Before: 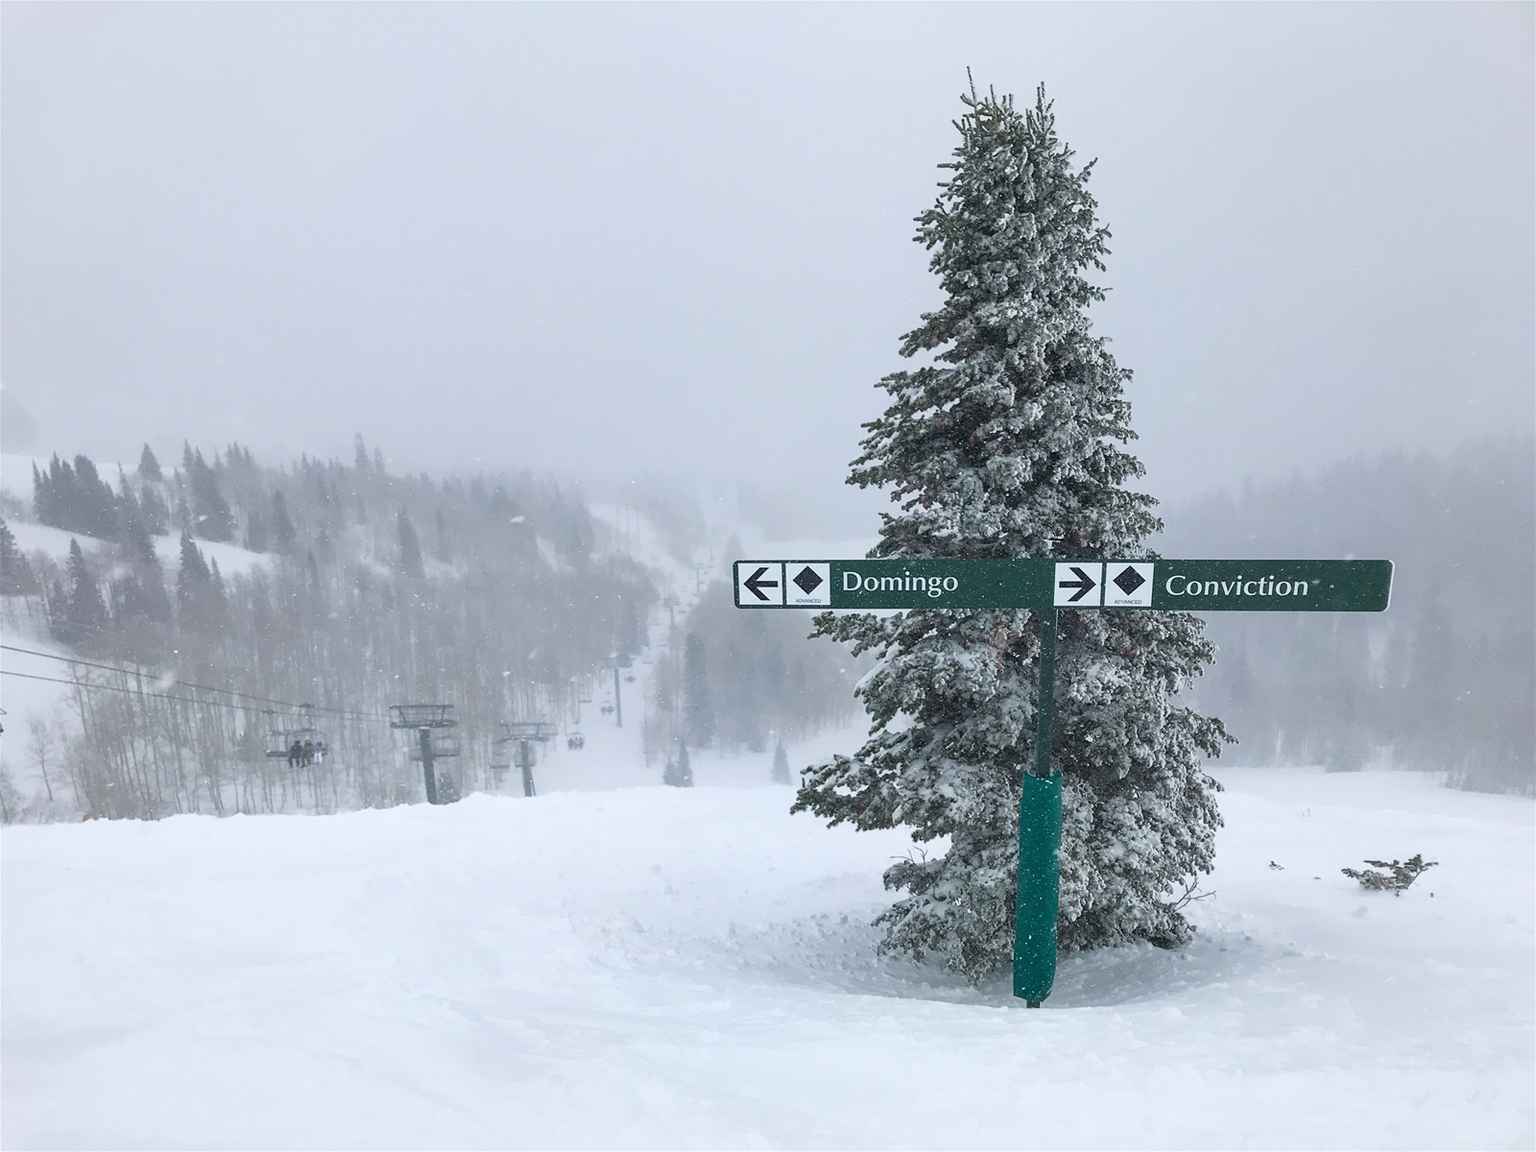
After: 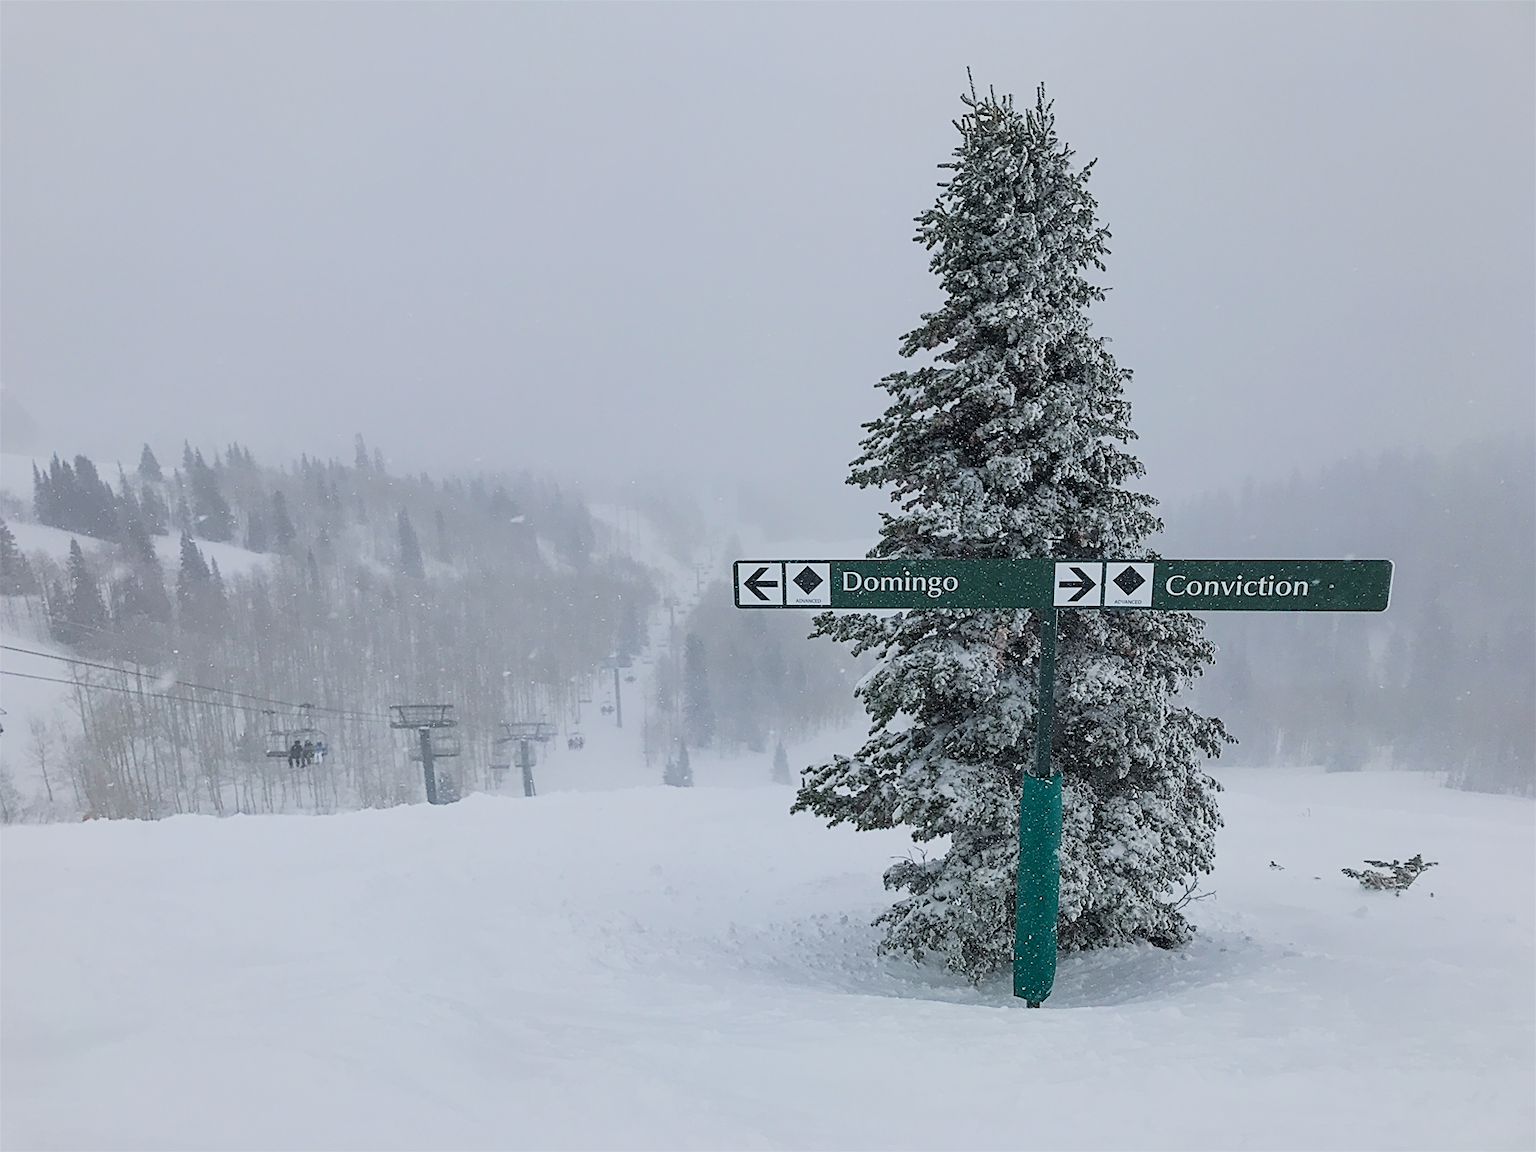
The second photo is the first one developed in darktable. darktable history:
filmic rgb: black relative exposure -7.65 EV, white relative exposure 4.56 EV, hardness 3.61, color science v6 (2022)
sharpen: on, module defaults
